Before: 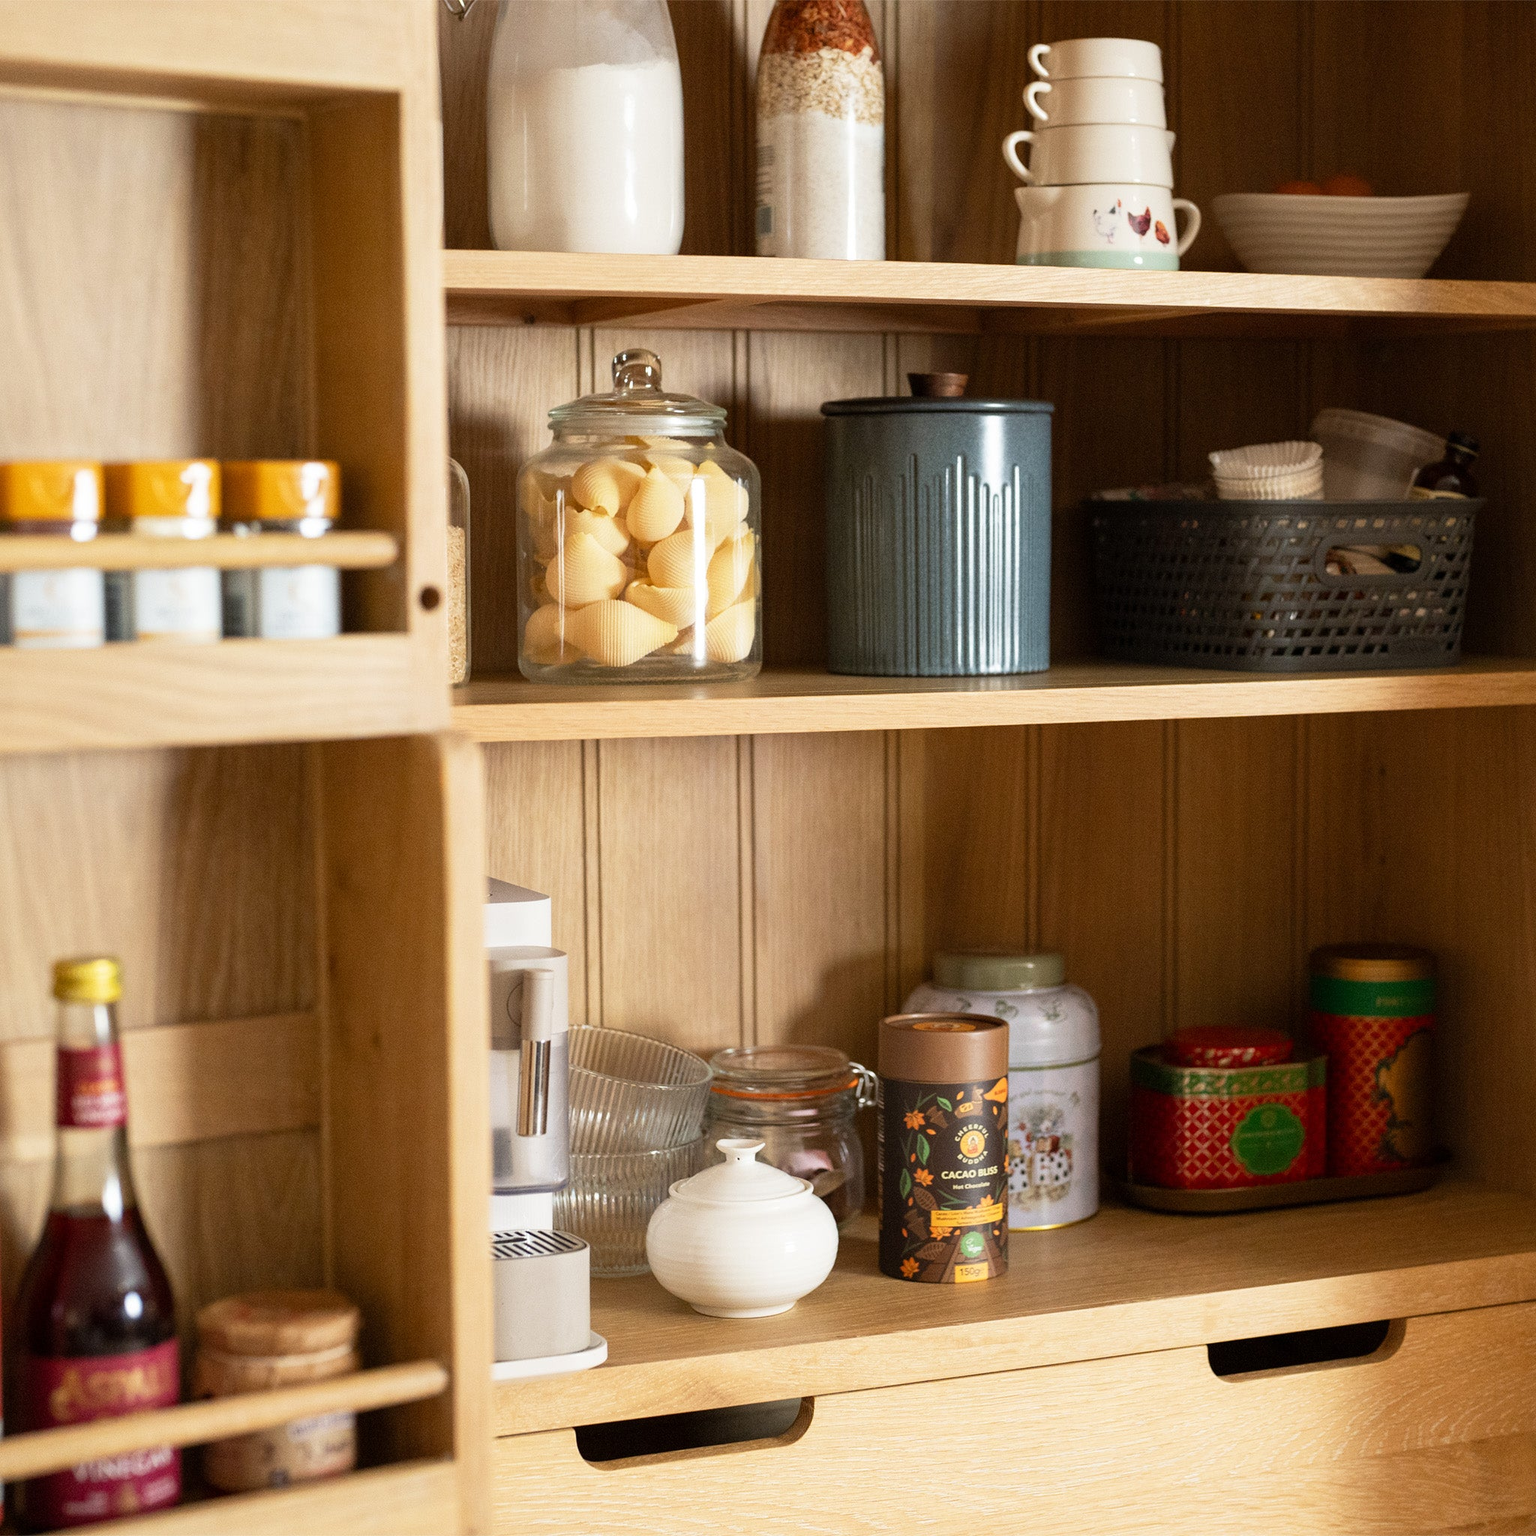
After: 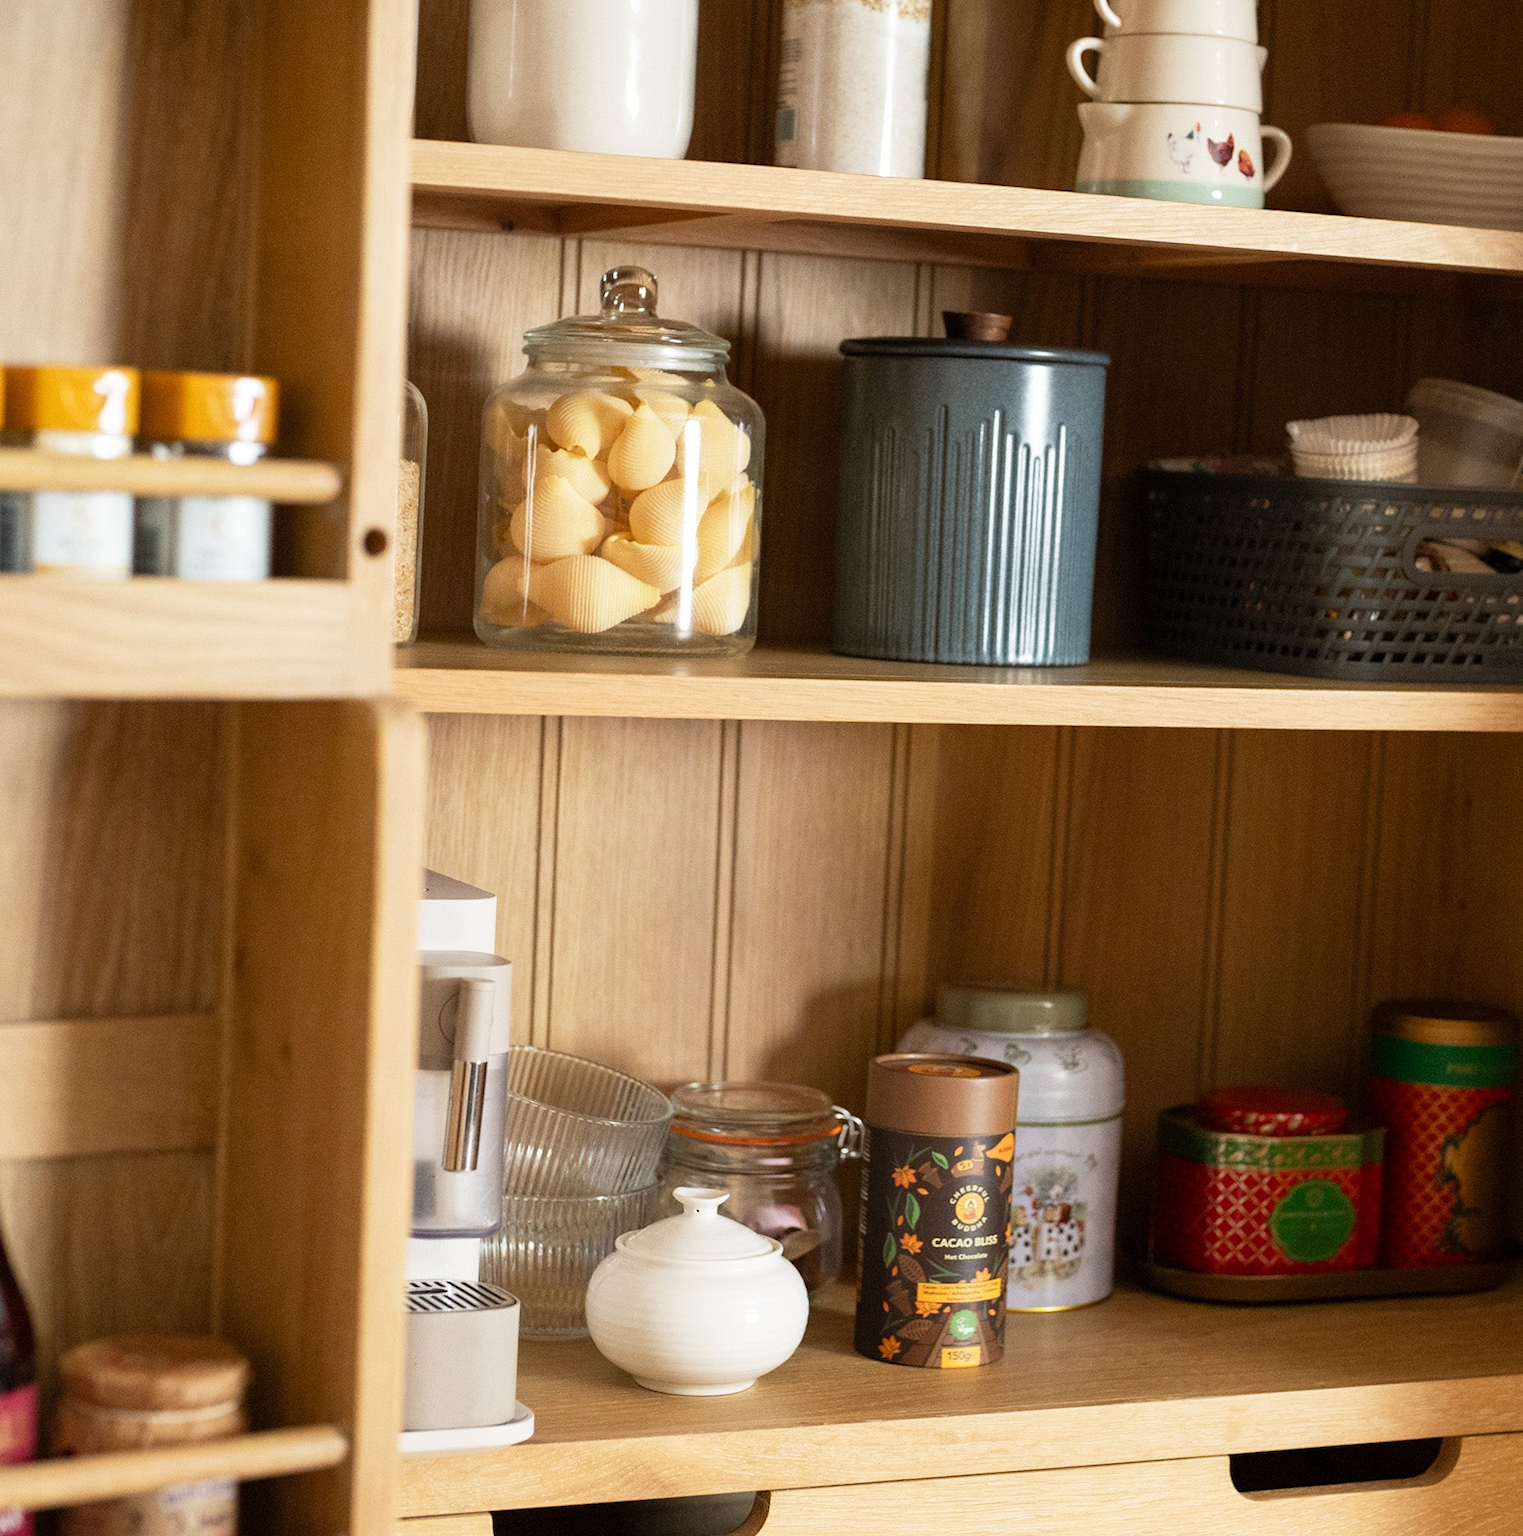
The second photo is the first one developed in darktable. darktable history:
crop and rotate: angle -3.06°, left 5.37%, top 5.159%, right 4.668%, bottom 4.167%
